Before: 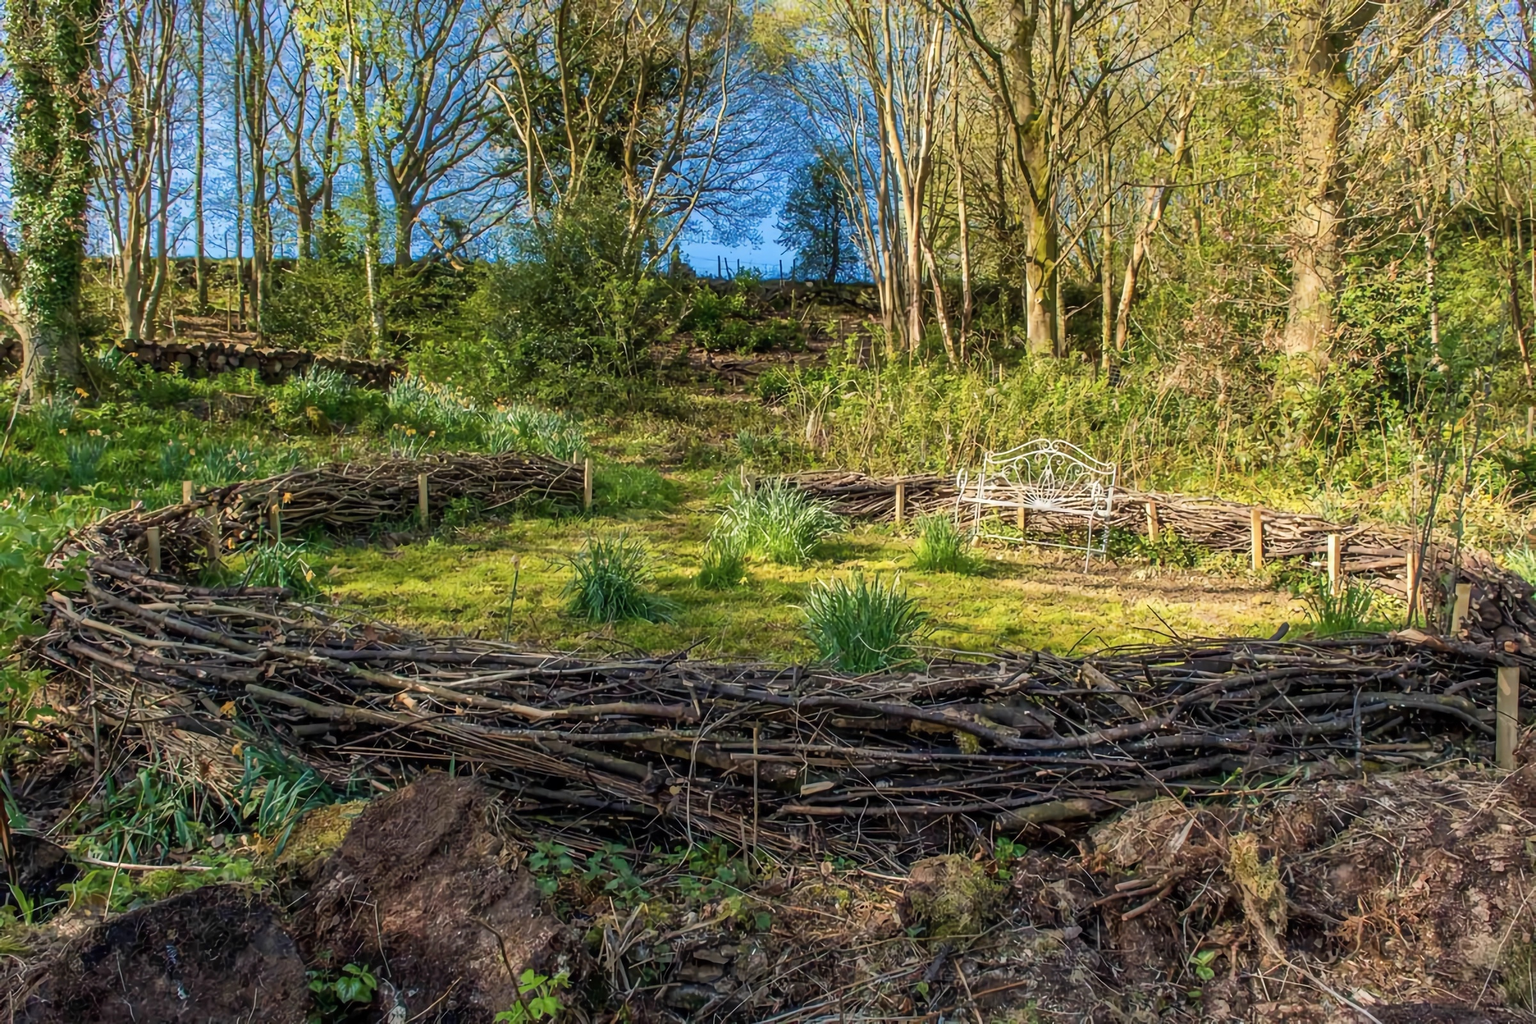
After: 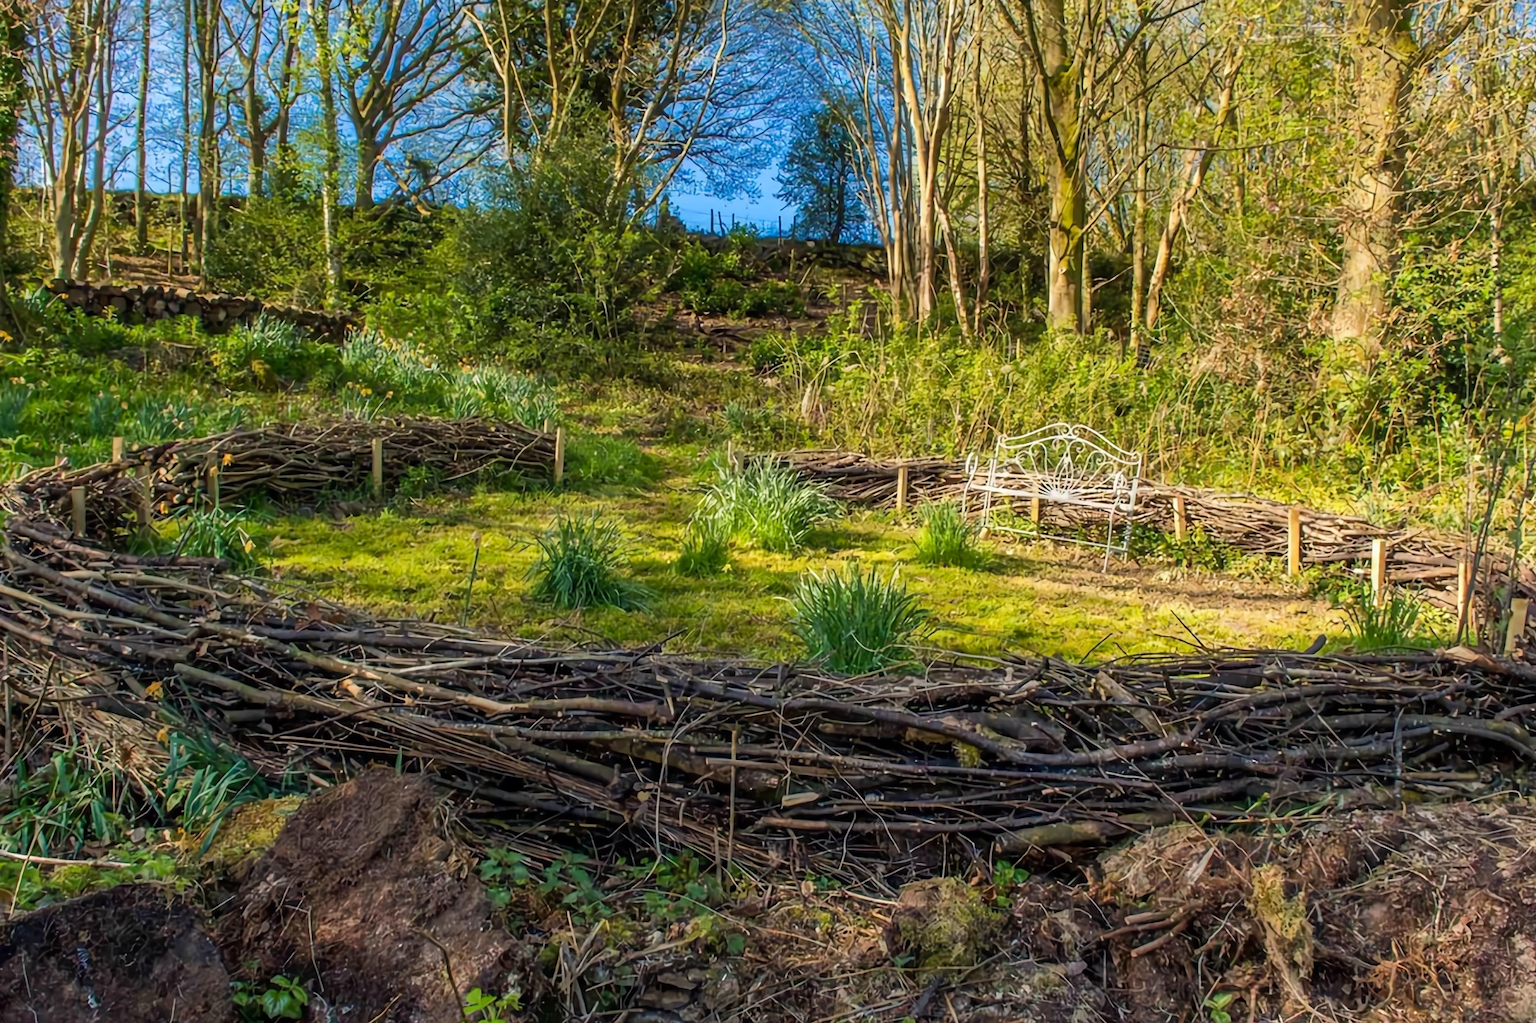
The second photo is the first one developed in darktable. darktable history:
crop and rotate: angle -1.96°, left 3.097%, top 4.154%, right 1.586%, bottom 0.529%
color balance rgb: perceptual saturation grading › global saturation 10%, global vibrance 10%
